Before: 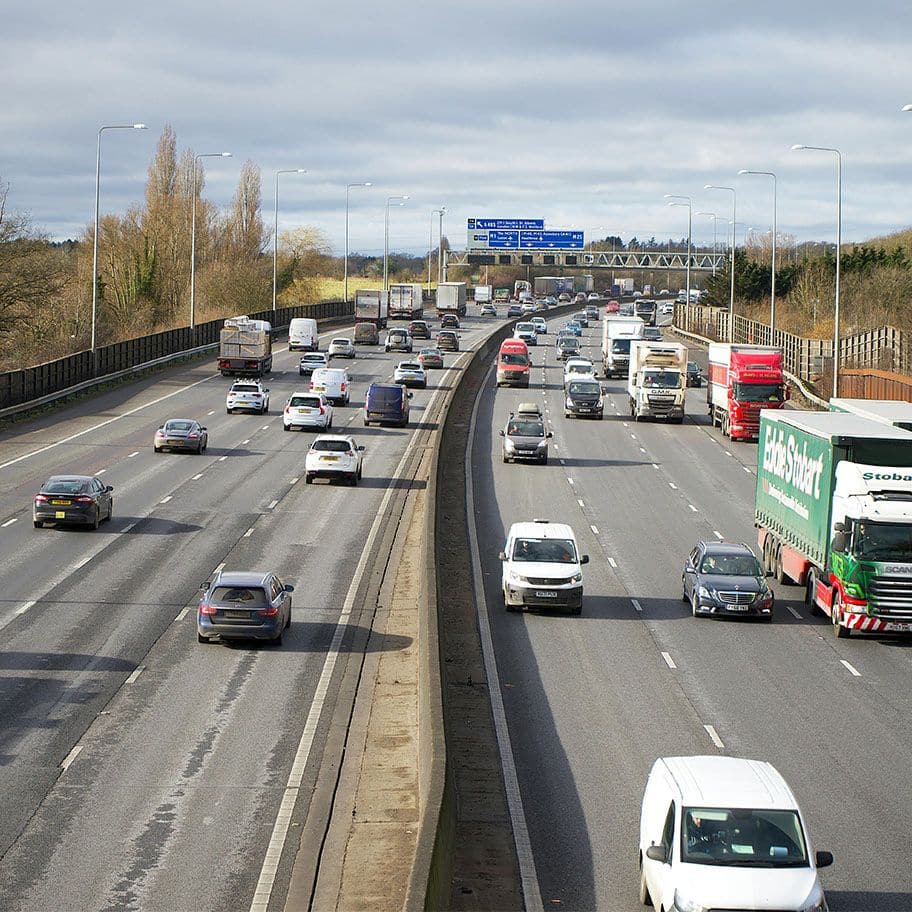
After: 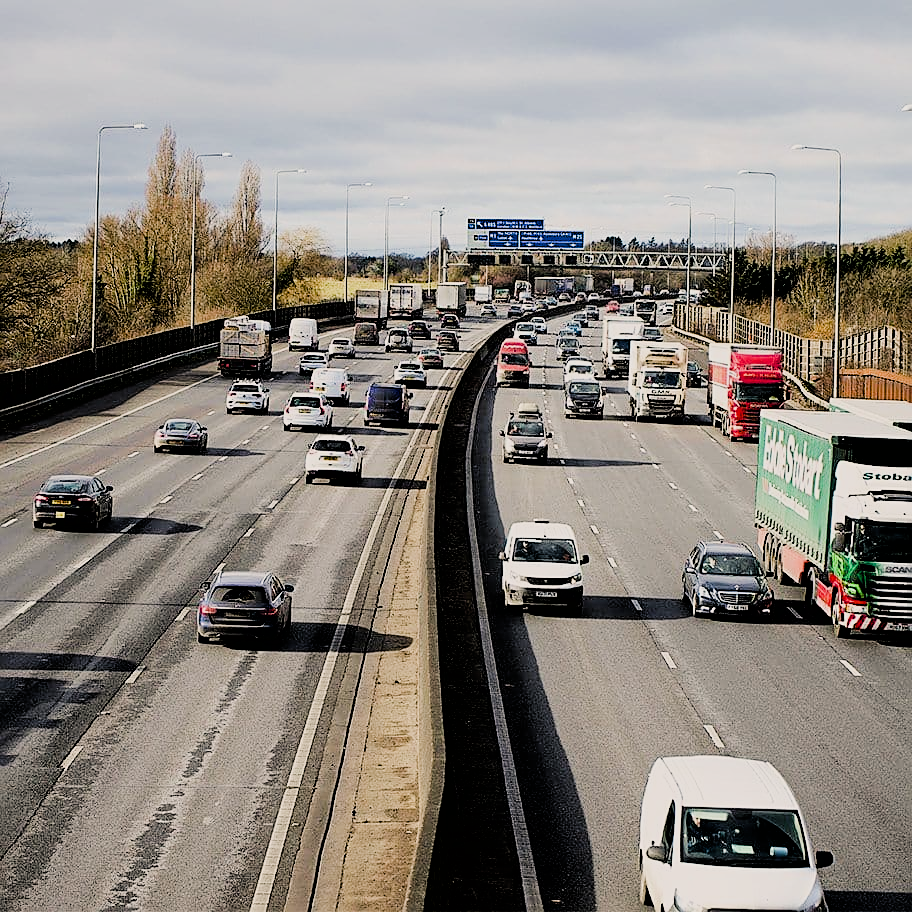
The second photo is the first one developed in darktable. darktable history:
filmic rgb: black relative exposure -3.07 EV, white relative exposure 7.04 EV, hardness 1.48, contrast 1.344, iterations of high-quality reconstruction 0
color zones: curves: ch0 [(0, 0.5) (0.143, 0.5) (0.286, 0.456) (0.429, 0.5) (0.571, 0.5) (0.714, 0.5) (0.857, 0.5) (1, 0.5)]; ch1 [(0, 0.5) (0.143, 0.5) (0.286, 0.422) (0.429, 0.5) (0.571, 0.5) (0.714, 0.5) (0.857, 0.5) (1, 0.5)], mix -64.64%
color balance rgb: highlights gain › chroma 2.891%, highlights gain › hue 61.01°, linear chroma grading › global chroma 15.304%, perceptual saturation grading › global saturation 20%, perceptual saturation grading › highlights -50.025%, perceptual saturation grading › shadows 30.696%, perceptual brilliance grading › global brilliance 14.733%, perceptual brilliance grading › shadows -34.44%, global vibrance 14.521%
sharpen: on, module defaults
